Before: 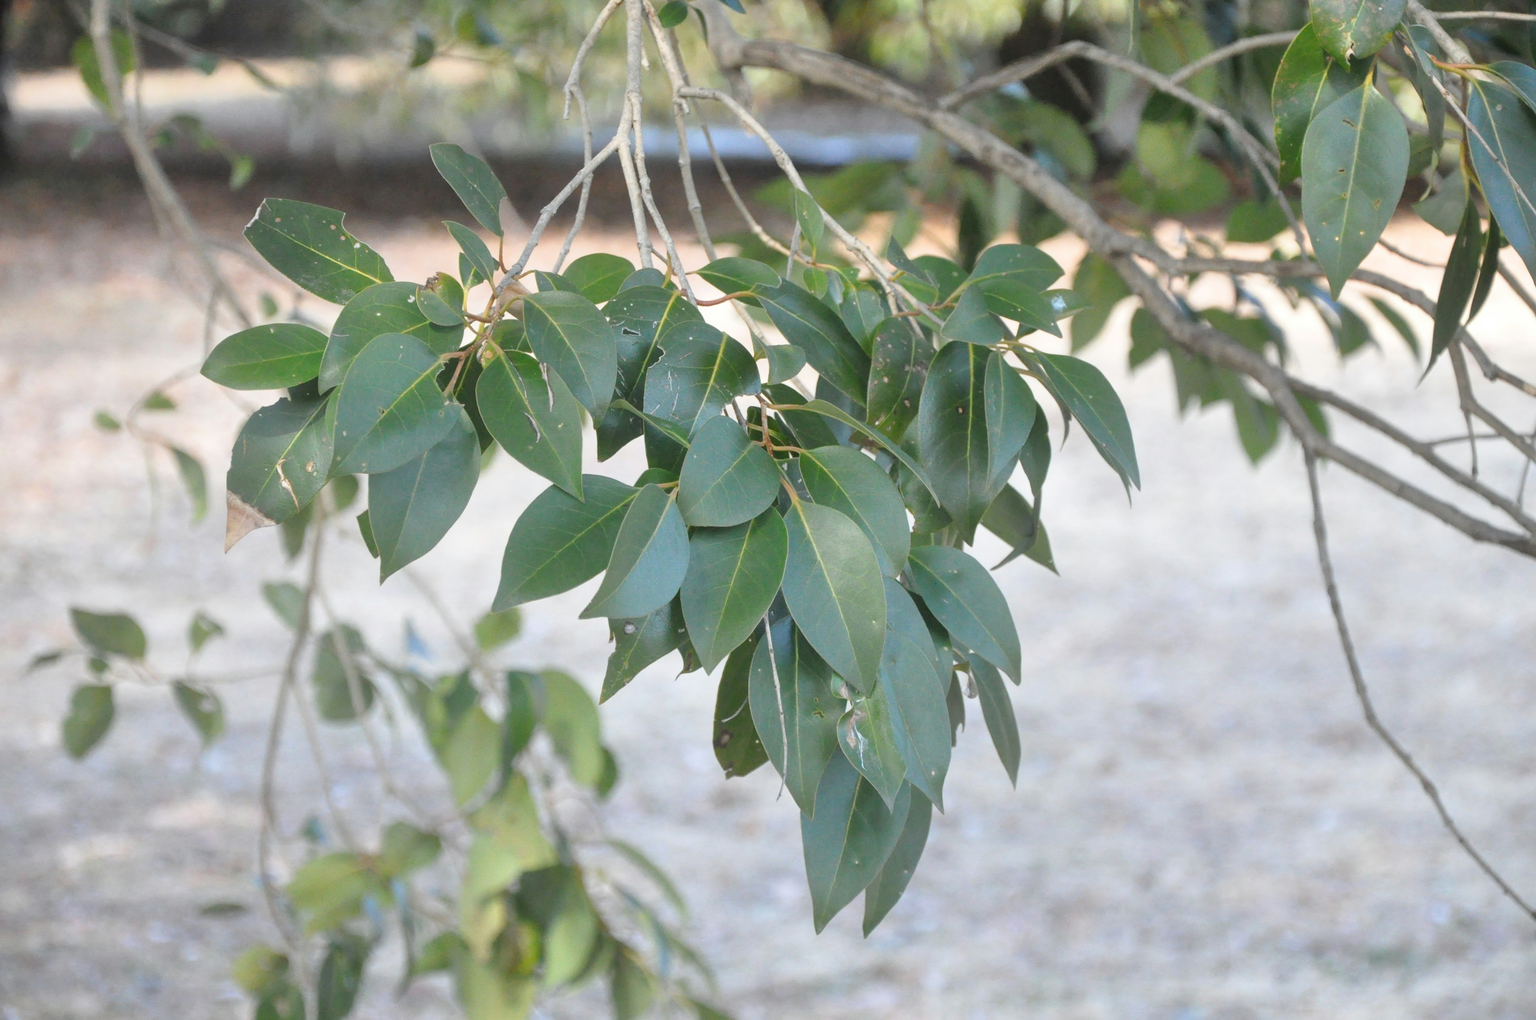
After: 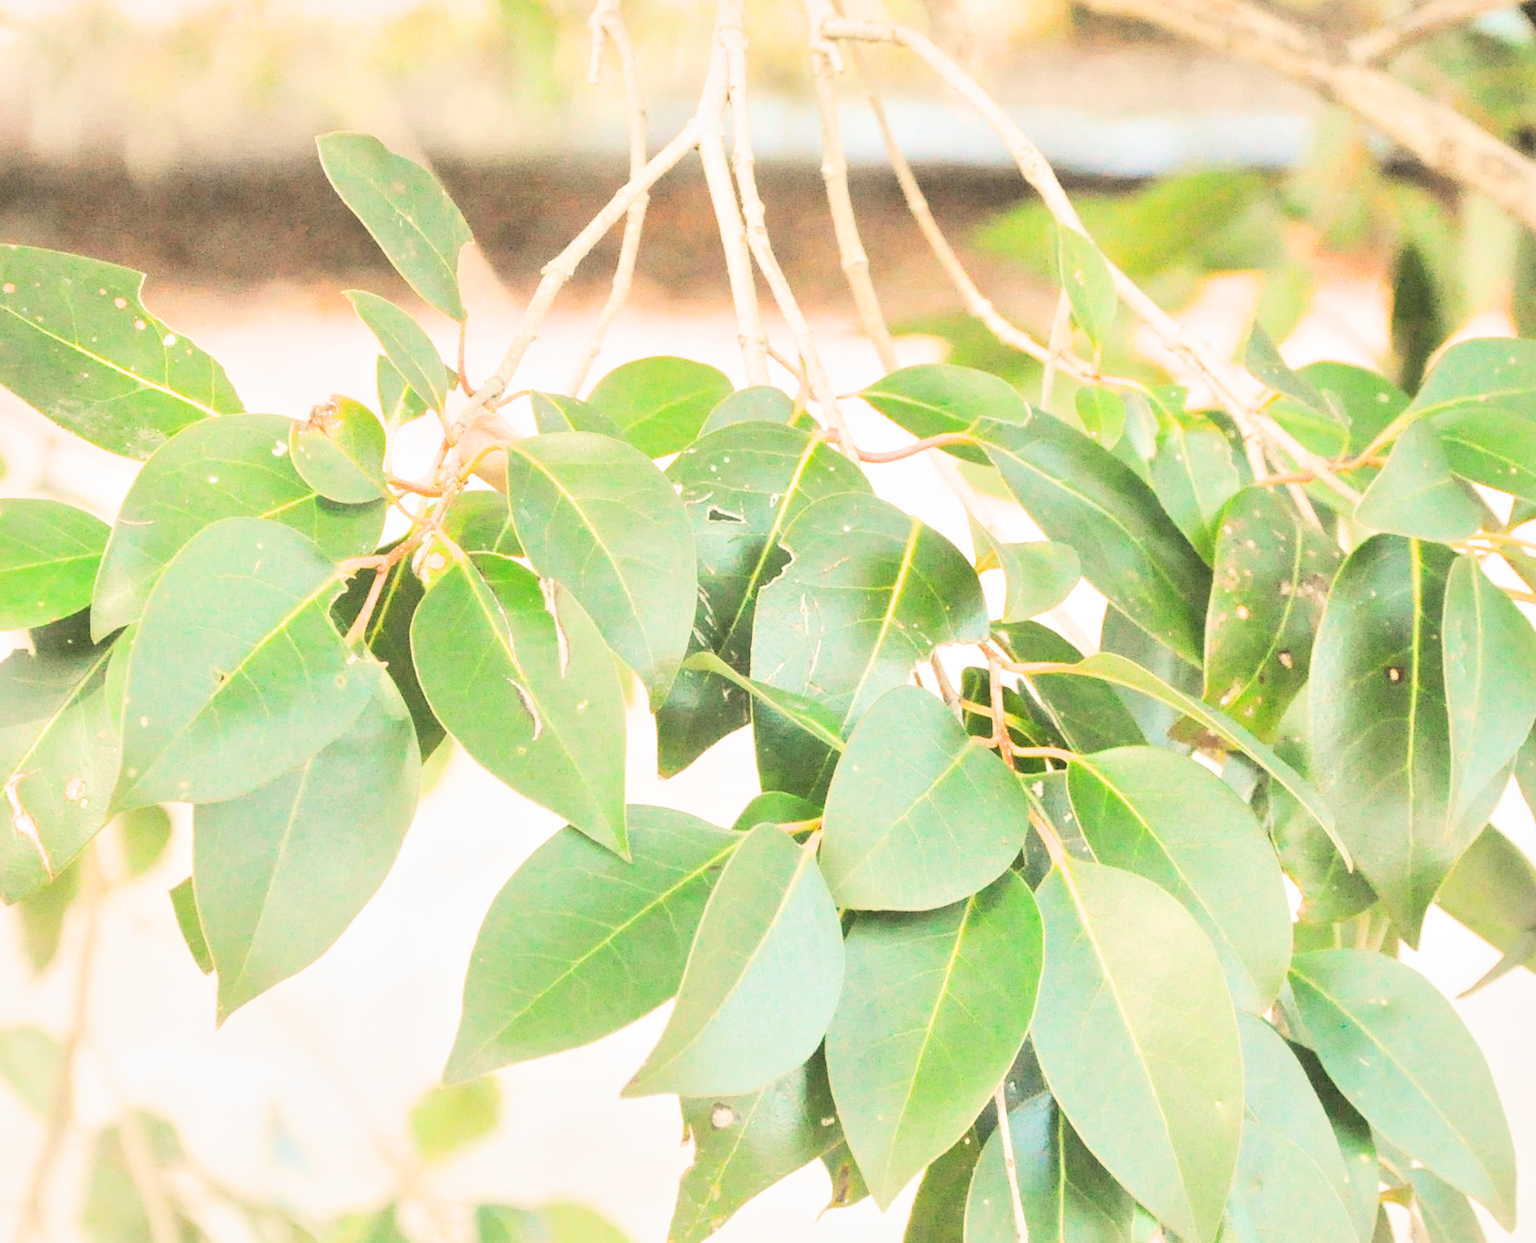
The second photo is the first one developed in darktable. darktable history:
crop: left 17.835%, top 7.675%, right 32.881%, bottom 32.213%
local contrast: mode bilateral grid, contrast 20, coarseness 50, detail 120%, midtone range 0.2
tone curve: curves: ch0 [(0.016, 0.011) (0.204, 0.146) (0.515, 0.476) (0.78, 0.795) (1, 0.981)], color space Lab, linked channels, preserve colors none
white balance: red 1.138, green 0.996, blue 0.812
filmic rgb: black relative exposure -5 EV, hardness 2.88, contrast 1.3, highlights saturation mix -30%
contrast brightness saturation: brightness 0.09, saturation 0.19
exposure: black level correction 0, exposure 1.75 EV, compensate exposure bias true, compensate highlight preservation false
